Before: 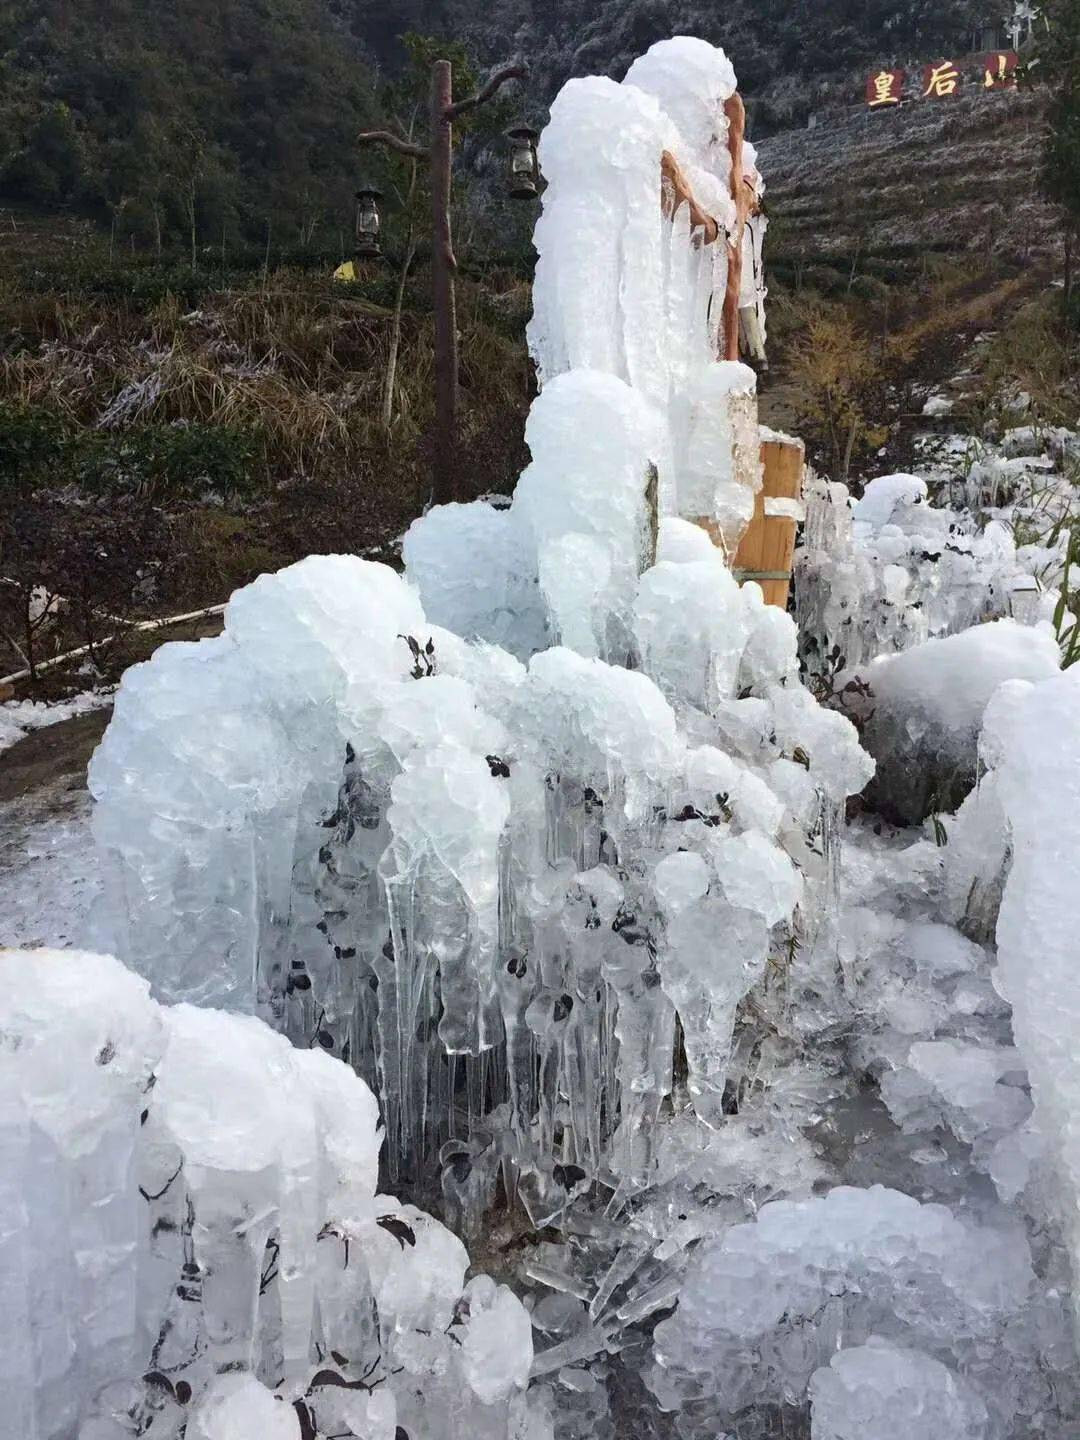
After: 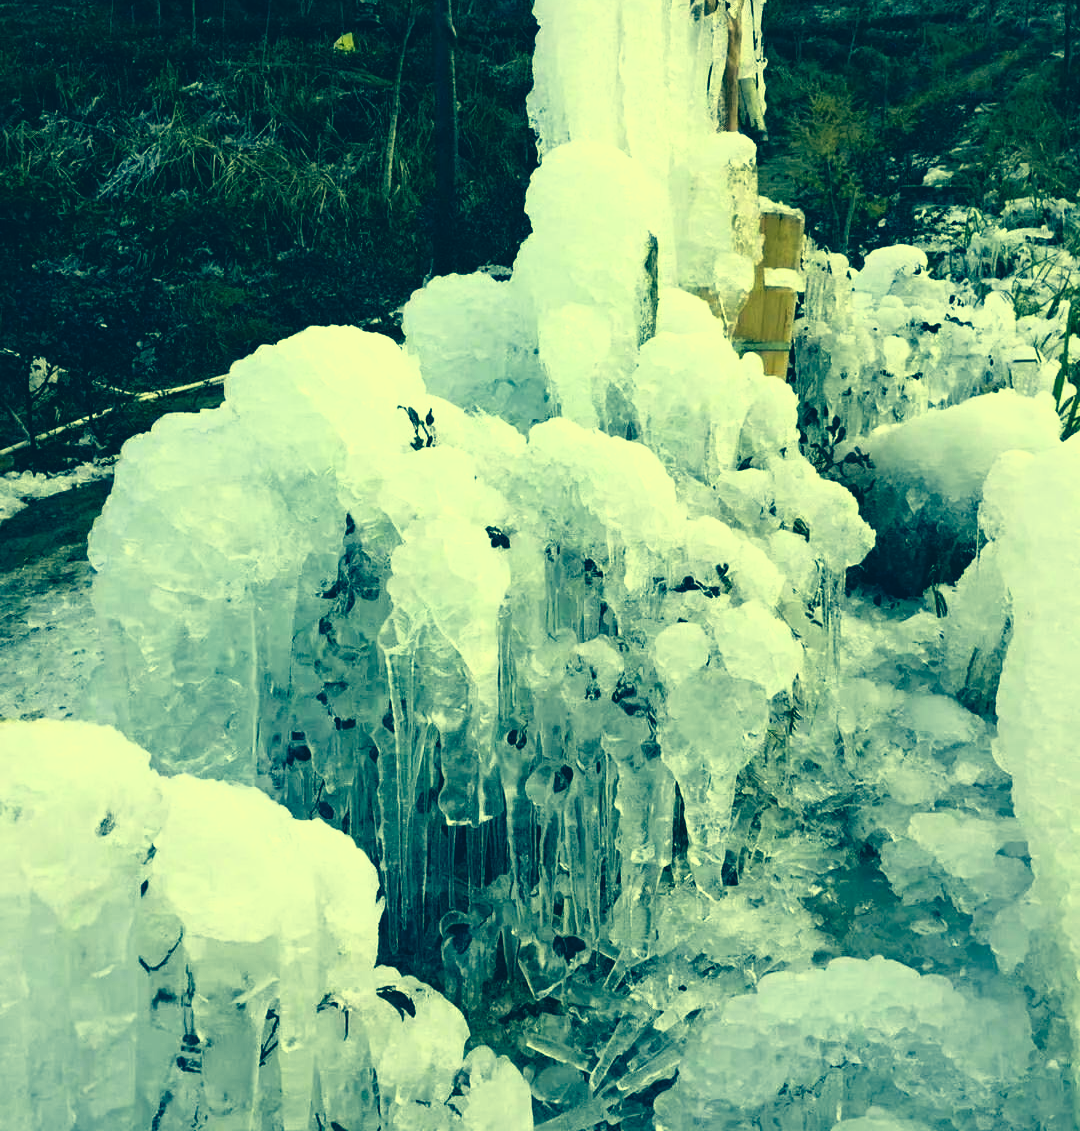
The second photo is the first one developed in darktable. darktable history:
color correction: highlights a* -16.07, highlights b* 39.73, shadows a* -39.45, shadows b* -26.18
crop and rotate: top 15.903%, bottom 5.498%
filmic rgb: black relative exposure -9.08 EV, white relative exposure 2.32 EV, hardness 7.52
